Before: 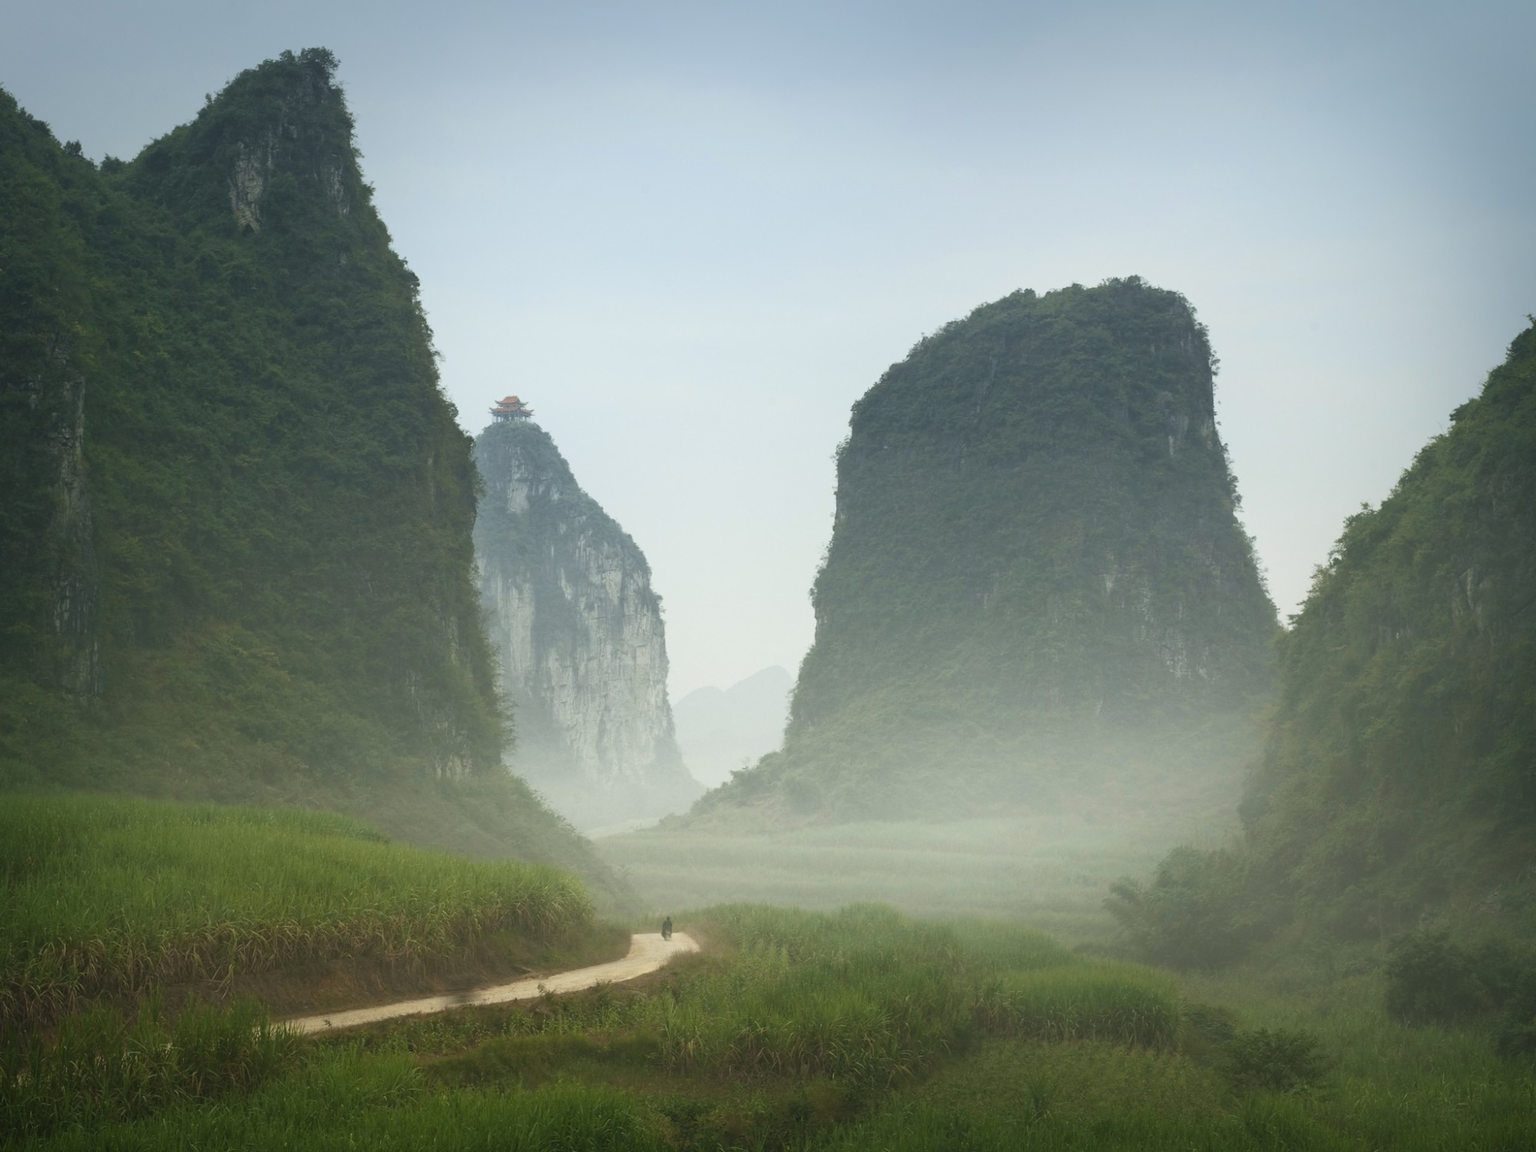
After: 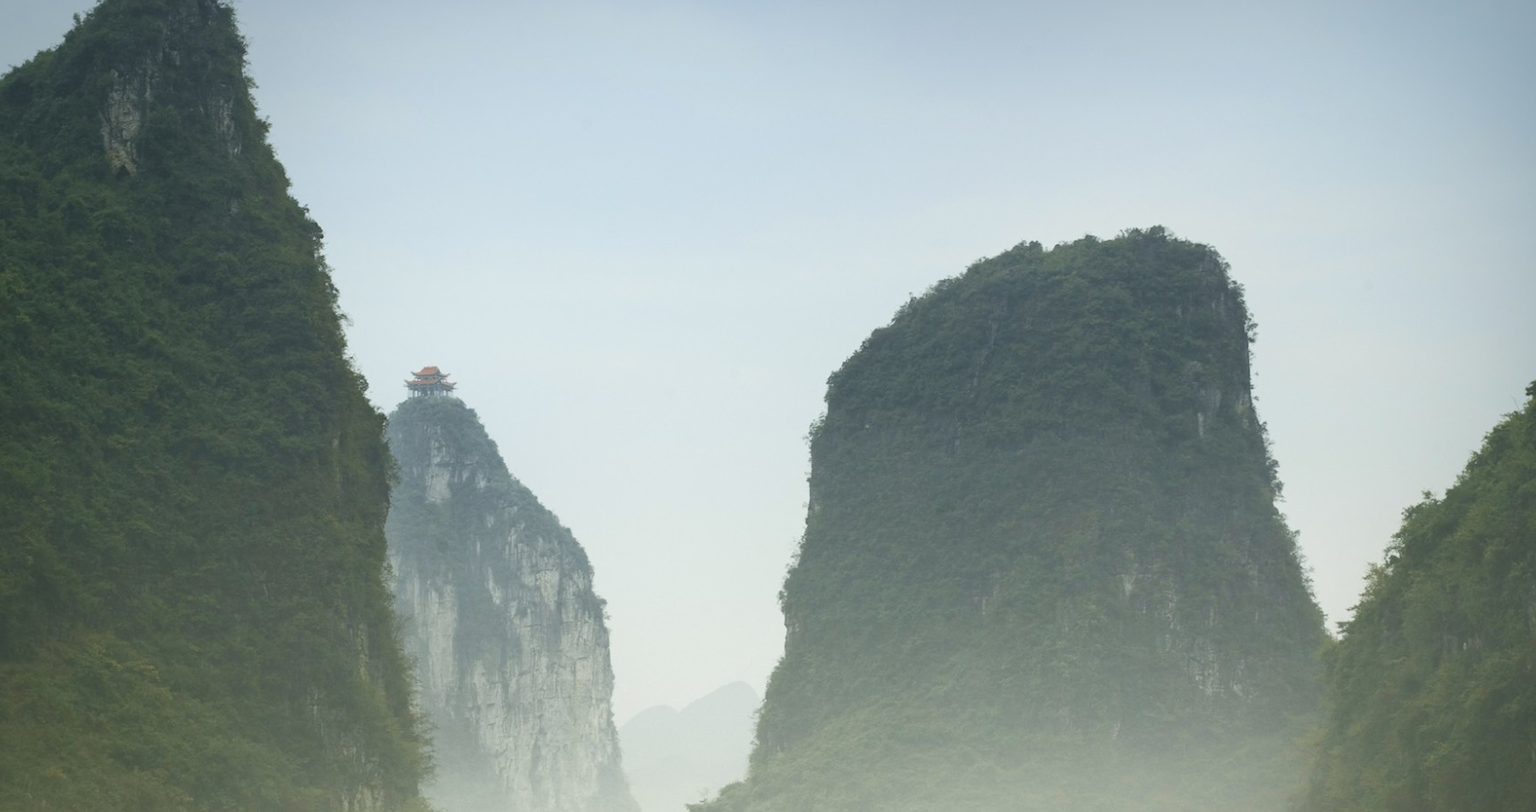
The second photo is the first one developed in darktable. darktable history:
exposure: black level correction 0, compensate exposure bias true, compensate highlight preservation false
crop and rotate: left 9.345%, top 7.22%, right 4.982%, bottom 32.331%
